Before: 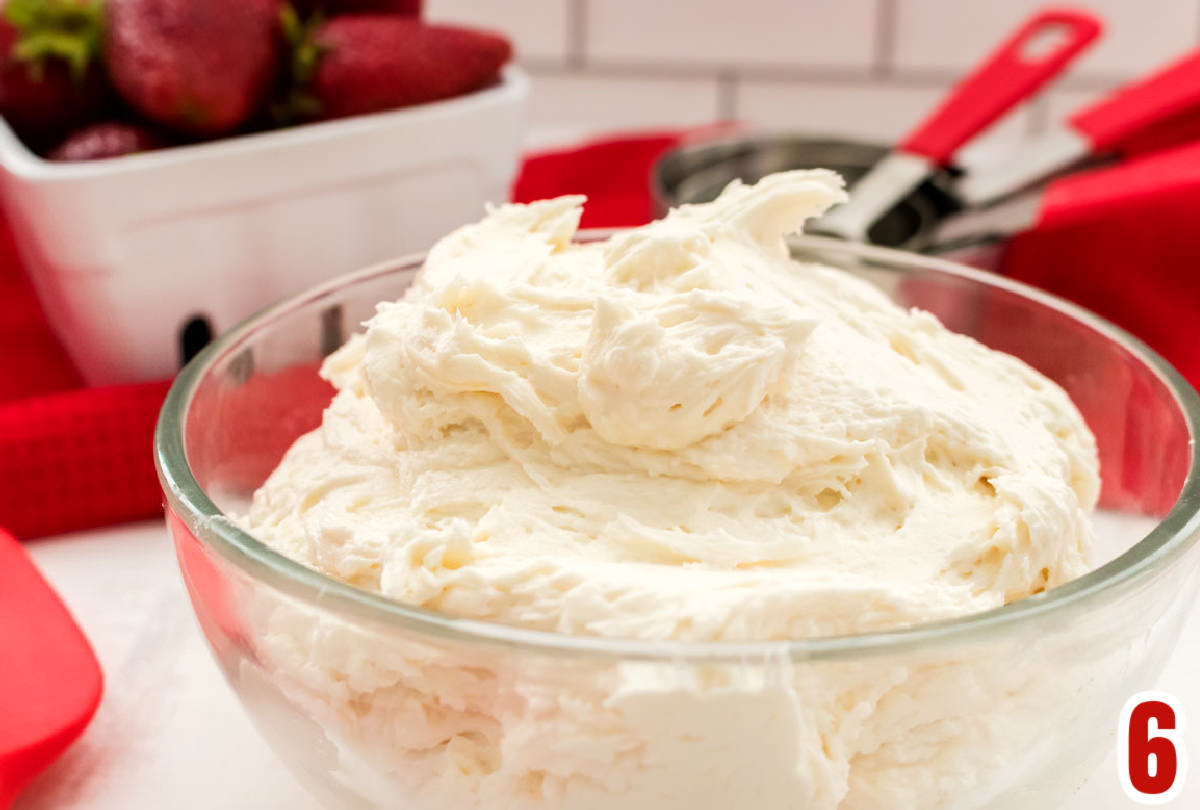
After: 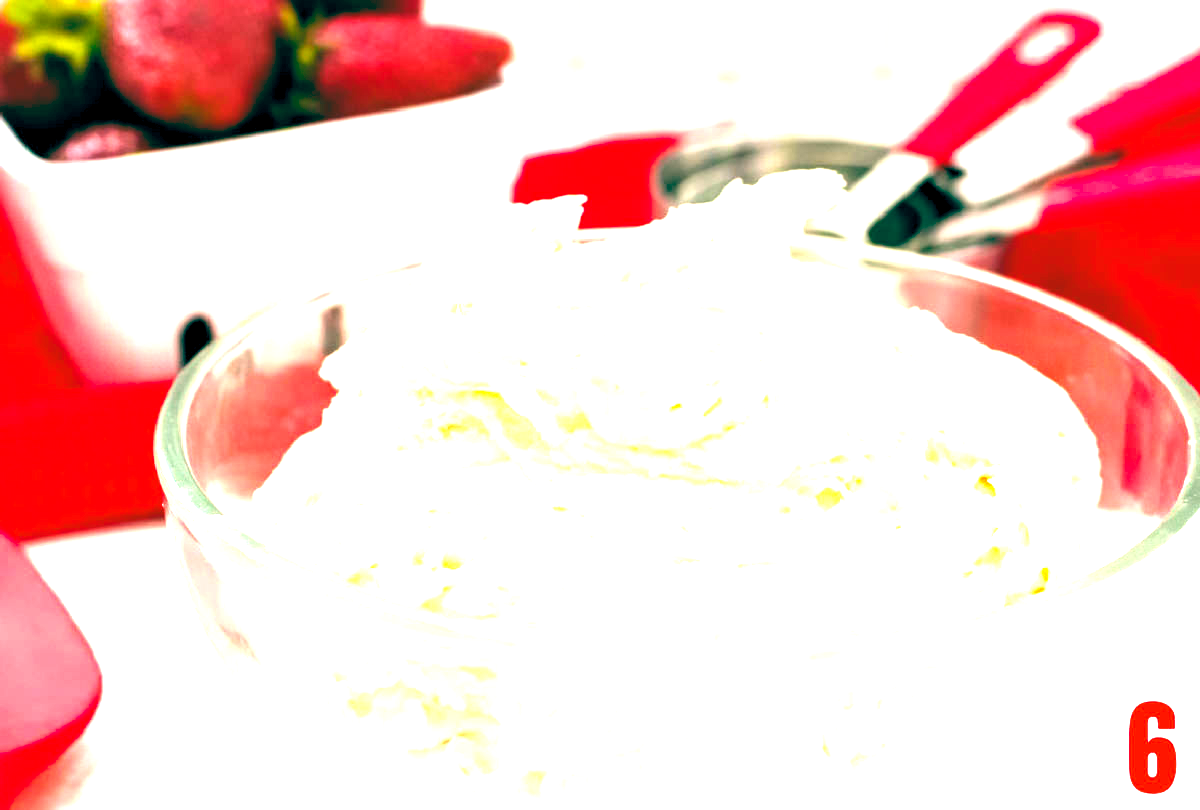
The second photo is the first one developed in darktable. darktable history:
color balance rgb: highlights gain › luminance 17.354%, global offset › luminance -0.52%, global offset › chroma 0.908%, global offset › hue 174.6°, perceptual saturation grading › global saturation 18.063%
exposure: black level correction 0, exposure 1.754 EV, compensate exposure bias true, compensate highlight preservation false
